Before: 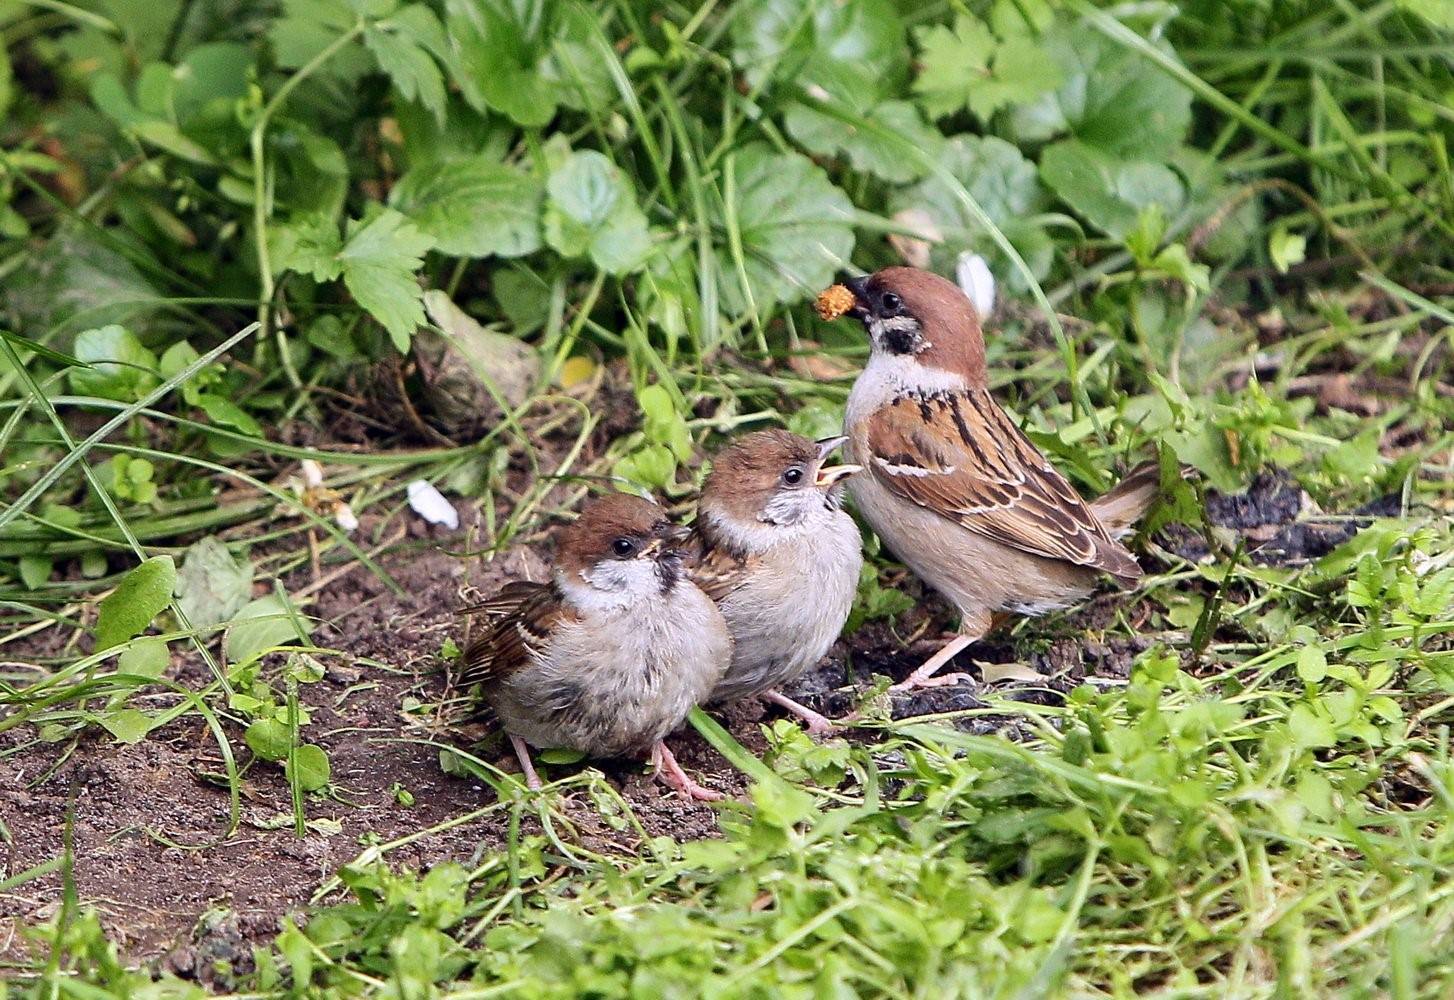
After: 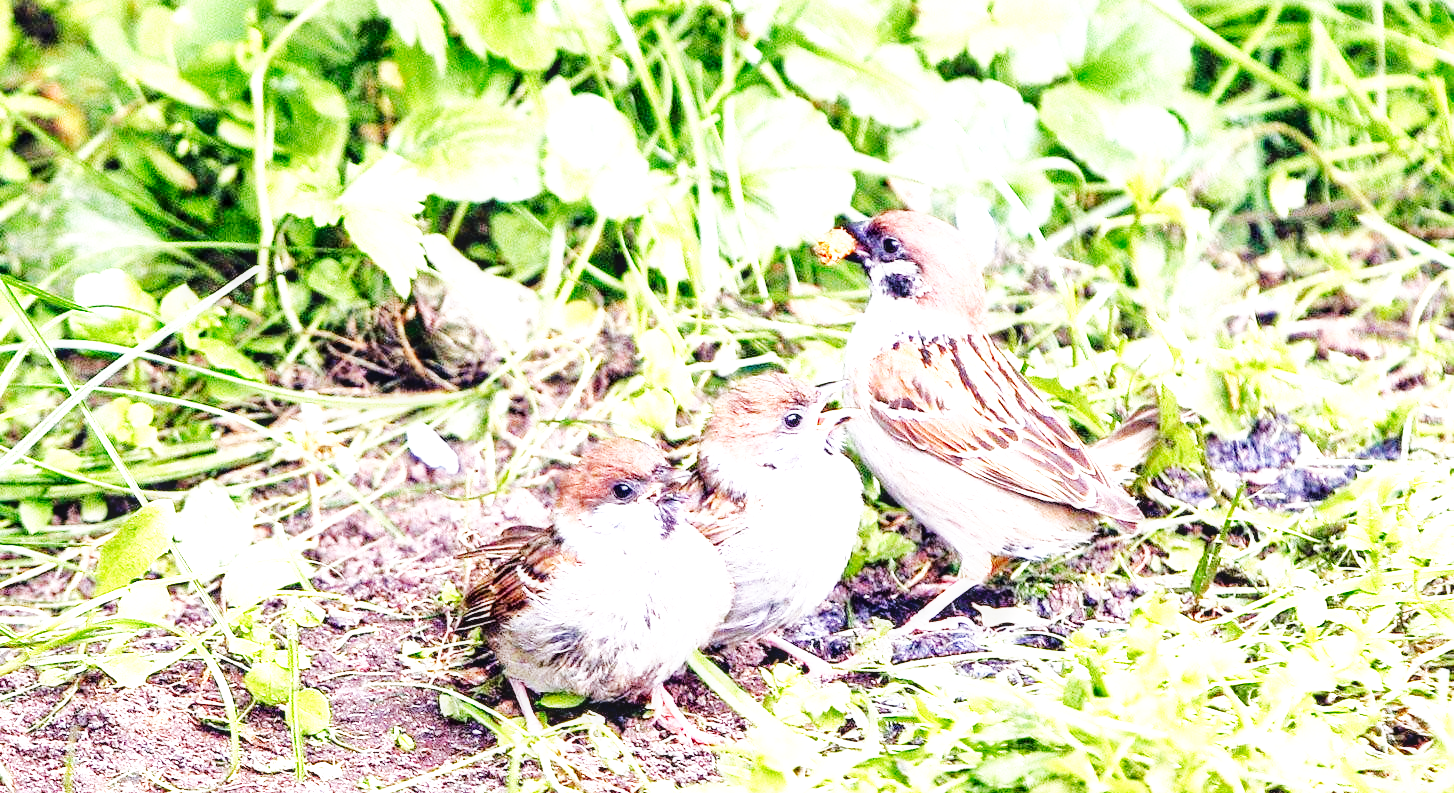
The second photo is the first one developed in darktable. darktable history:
local contrast: on, module defaults
white balance: red 0.984, blue 1.059
base curve: curves: ch0 [(0, 0) (0.007, 0.004) (0.027, 0.03) (0.046, 0.07) (0.207, 0.54) (0.442, 0.872) (0.673, 0.972) (1, 1)], preserve colors none
crop and rotate: top 5.667%, bottom 14.937%
tone equalizer: -8 EV 0.001 EV, -7 EV -0.004 EV, -6 EV 0.009 EV, -5 EV 0.032 EV, -4 EV 0.276 EV, -3 EV 0.644 EV, -2 EV 0.584 EV, -1 EV 0.187 EV, +0 EV 0.024 EV
exposure: exposure 1.223 EV, compensate highlight preservation false
